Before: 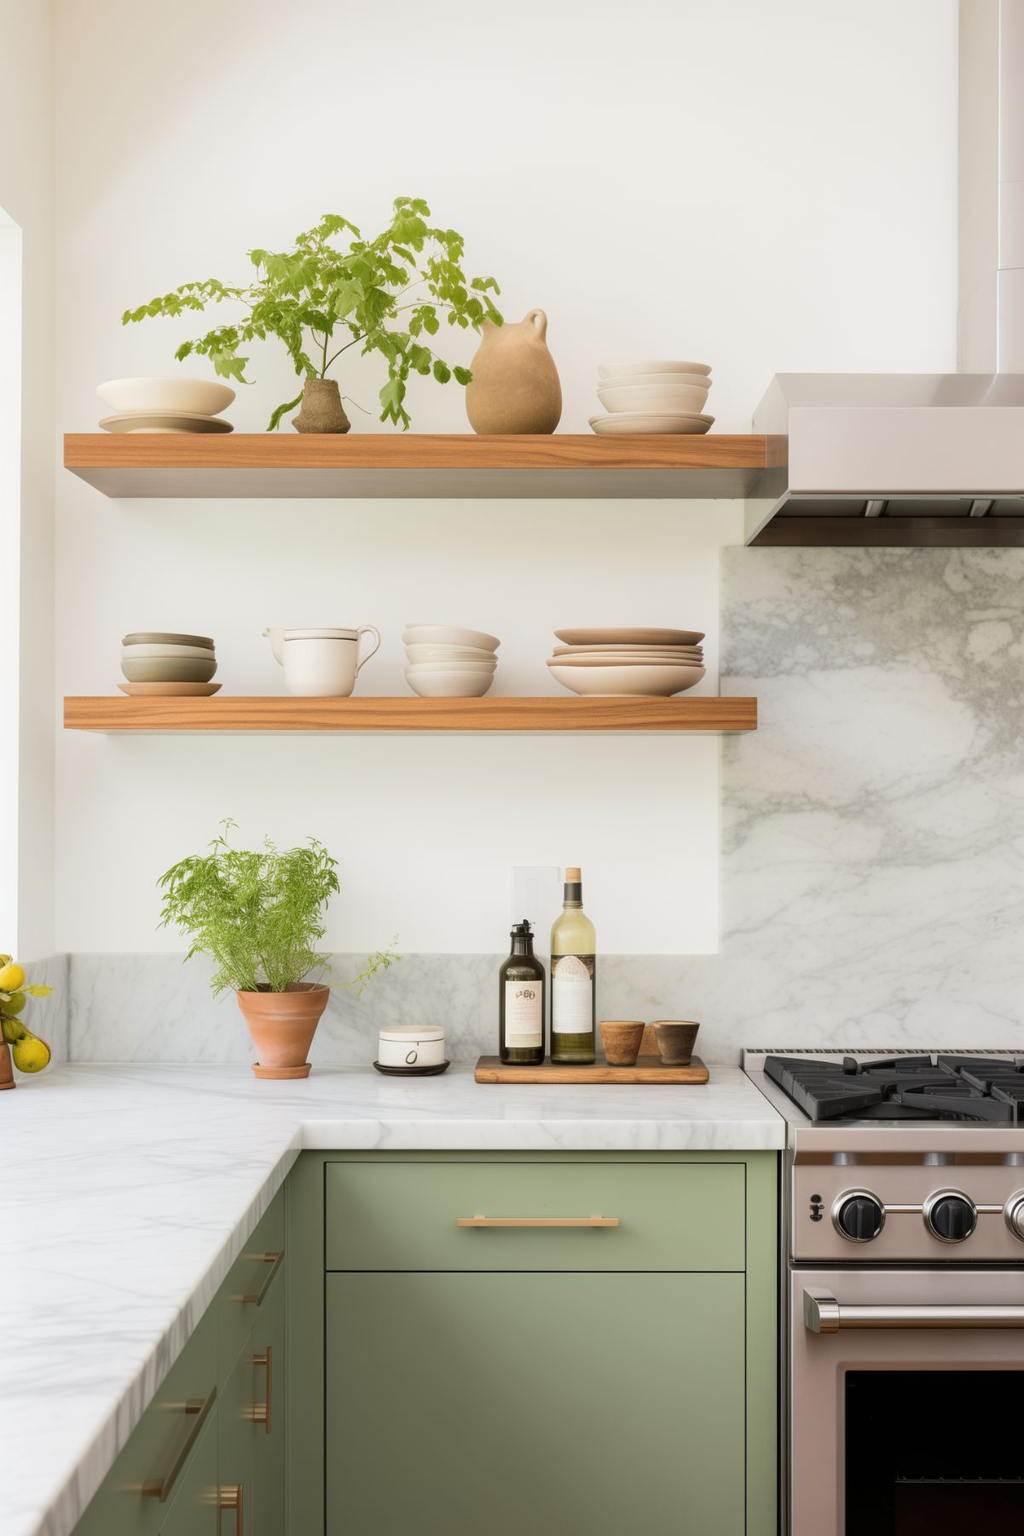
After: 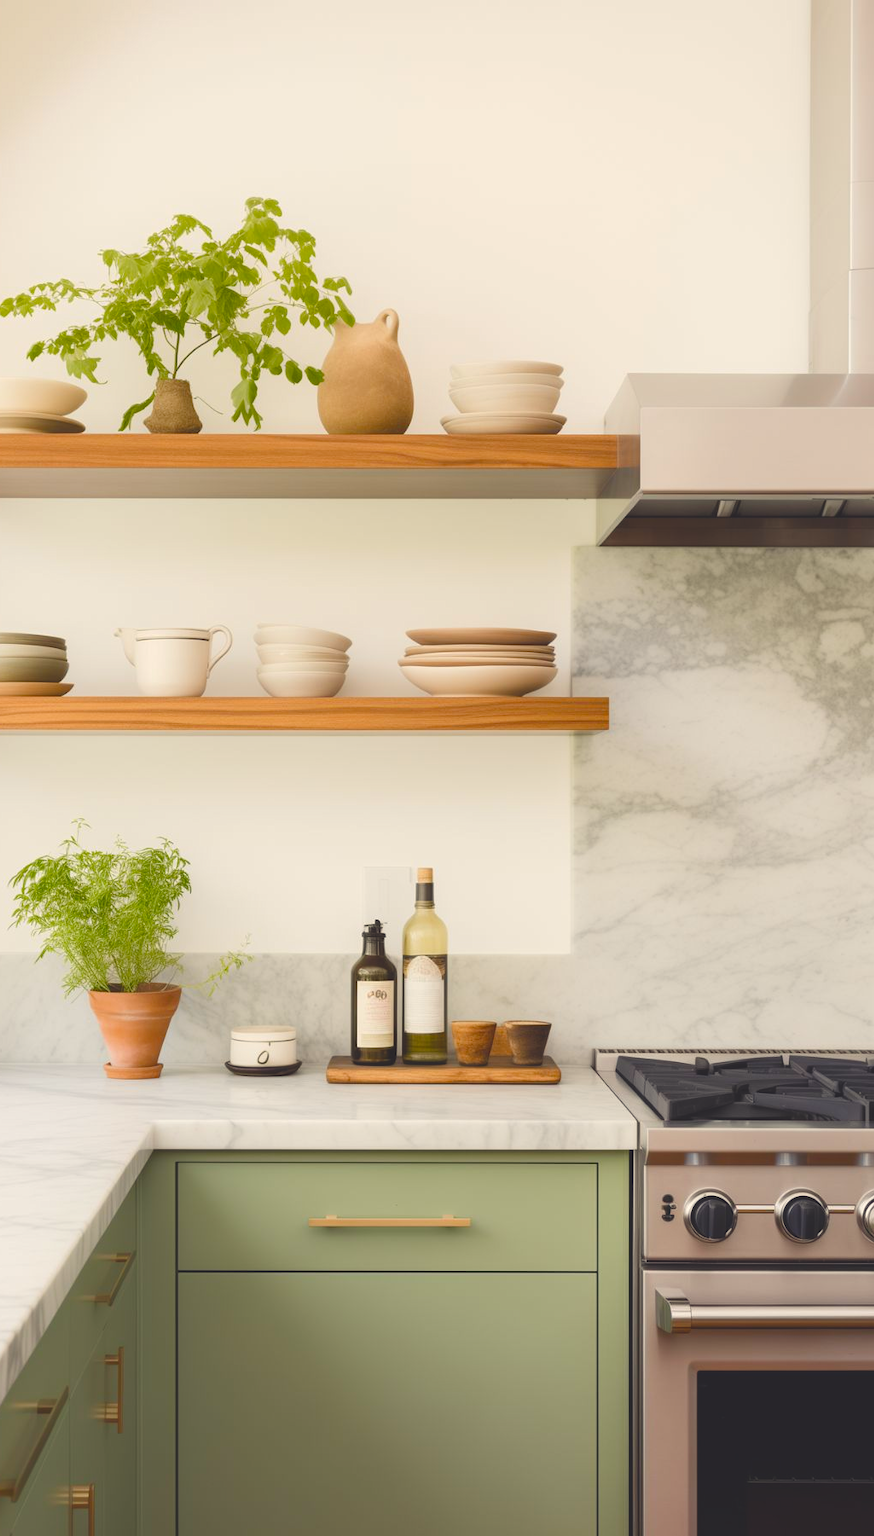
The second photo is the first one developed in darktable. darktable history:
crop and rotate: left 14.584%
color balance rgb: shadows lift › chroma 3%, shadows lift › hue 280.8°, power › hue 330°, highlights gain › chroma 3%, highlights gain › hue 75.6°, global offset › luminance 2%, perceptual saturation grading › global saturation 20%, perceptual saturation grading › highlights -25%, perceptual saturation grading › shadows 50%, global vibrance 20.33%
